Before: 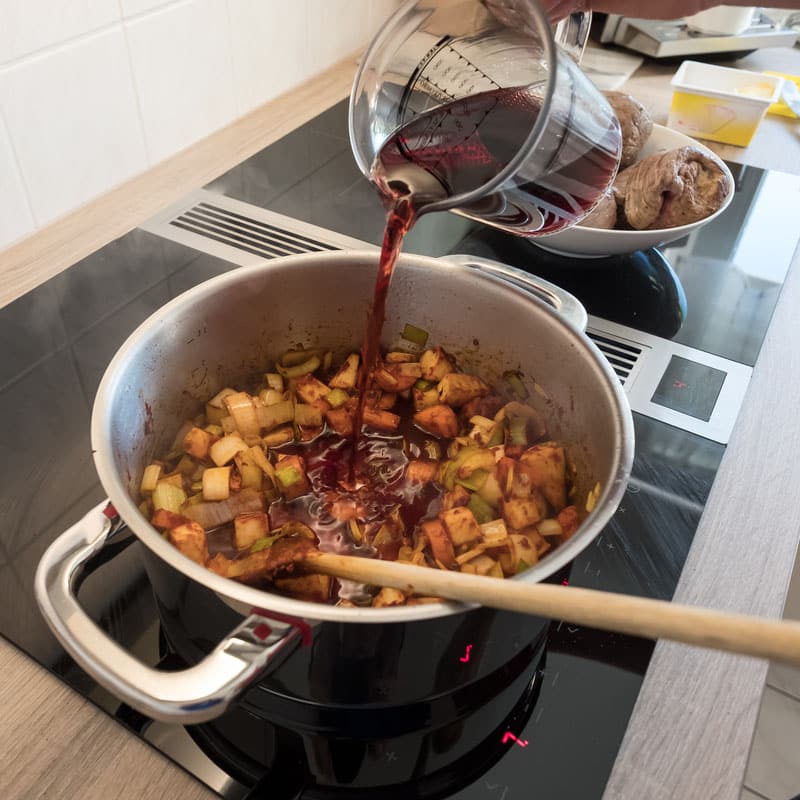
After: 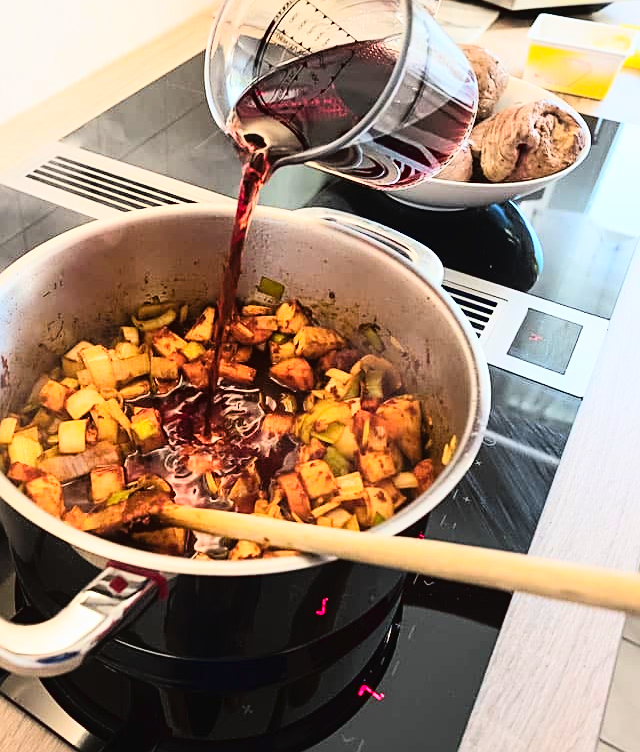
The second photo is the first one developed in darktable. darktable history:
contrast brightness saturation: contrast 0.239, brightness 0.254, saturation 0.381
crop and rotate: left 18.125%, top 5.935%, right 1.808%
sharpen: on, module defaults
tone curve: curves: ch0 [(0, 0.021) (0.148, 0.076) (0.232, 0.191) (0.398, 0.423) (0.572, 0.672) (0.705, 0.812) (0.877, 0.931) (0.99, 0.987)]; ch1 [(0, 0) (0.377, 0.325) (0.493, 0.486) (0.508, 0.502) (0.515, 0.514) (0.554, 0.586) (0.623, 0.658) (0.701, 0.704) (0.778, 0.751) (1, 1)]; ch2 [(0, 0) (0.431, 0.398) (0.485, 0.486) (0.495, 0.498) (0.511, 0.507) (0.58, 0.66) (0.679, 0.757) (0.749, 0.829) (1, 0.991)], color space Lab, linked channels, preserve colors none
